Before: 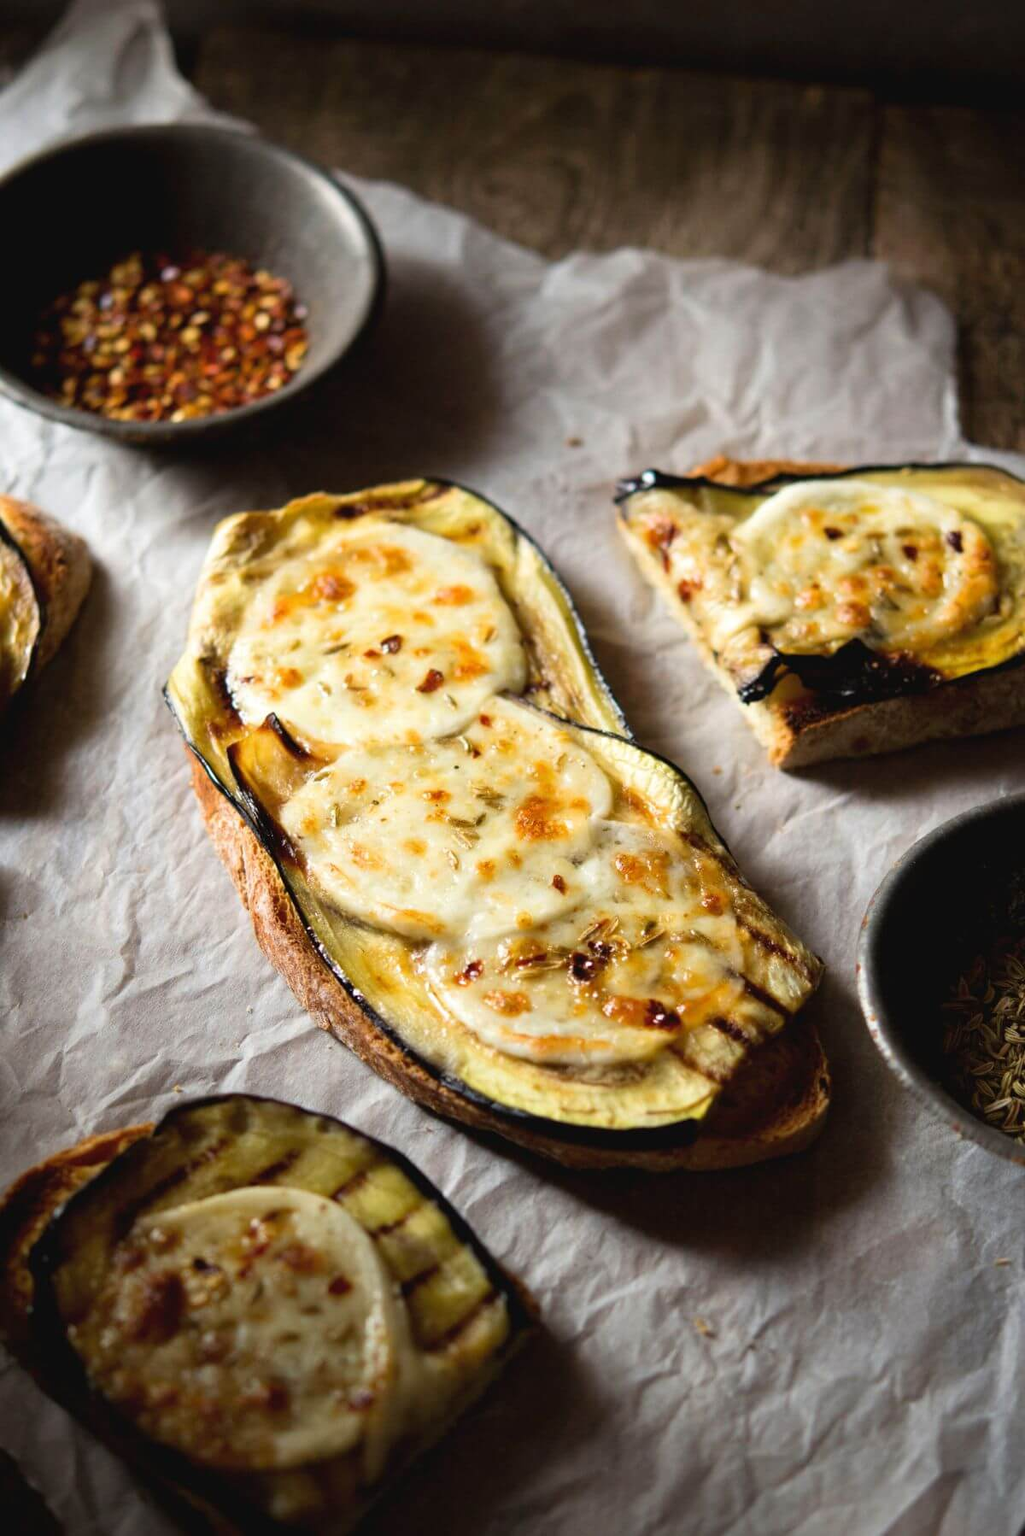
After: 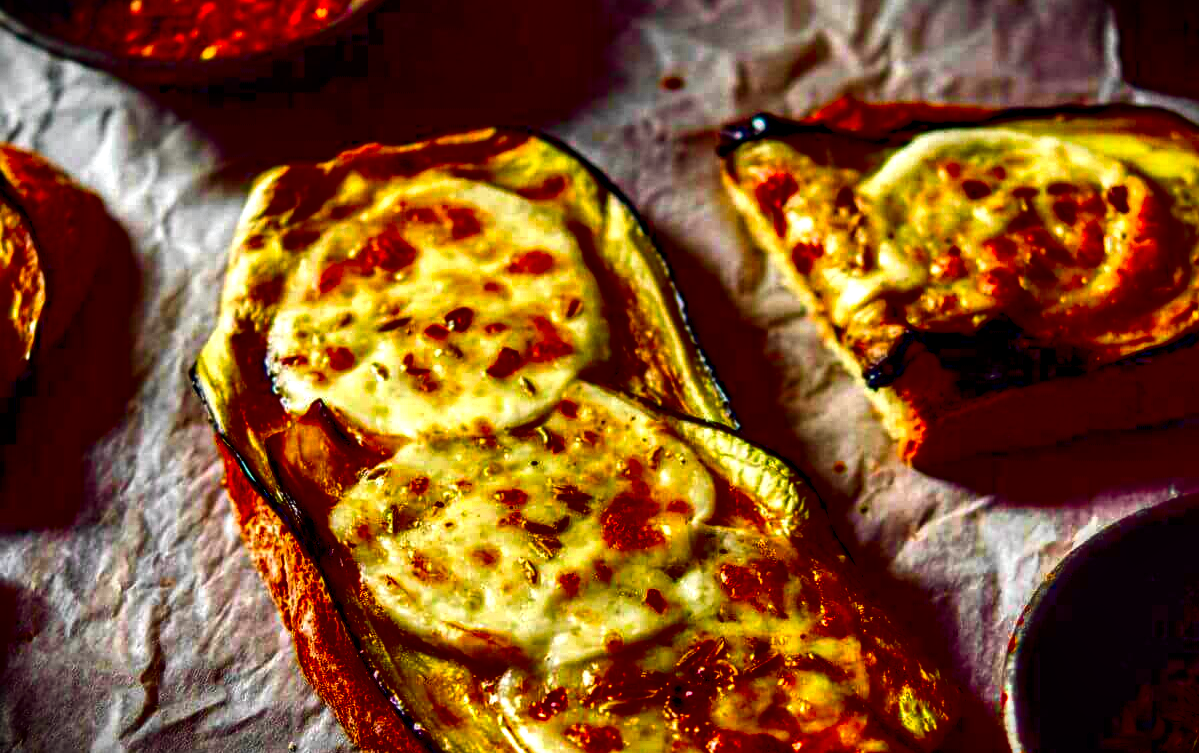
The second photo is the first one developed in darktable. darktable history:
tone curve: curves: ch0 [(0, 0.015) (0.037, 0.032) (0.131, 0.113) (0.275, 0.26) (0.497, 0.505) (0.617, 0.643) (0.704, 0.735) (0.813, 0.842) (0.911, 0.931) (0.997, 1)]; ch1 [(0, 0) (0.301, 0.3) (0.444, 0.438) (0.493, 0.494) (0.501, 0.5) (0.534, 0.543) (0.582, 0.605) (0.658, 0.687) (0.746, 0.79) (1, 1)]; ch2 [(0, 0) (0.246, 0.234) (0.36, 0.356) (0.415, 0.426) (0.476, 0.492) (0.502, 0.499) (0.525, 0.517) (0.533, 0.534) (0.586, 0.598) (0.634, 0.643) (0.706, 0.717) (0.853, 0.83) (1, 0.951)], color space Lab, independent channels, preserve colors none
local contrast: highlights 16%, detail 186%
vignetting: fall-off start 100.32%, brightness -0.853, width/height ratio 1.32, dithering 16-bit output
crop and rotate: top 24.226%, bottom 33.889%
contrast brightness saturation: brightness -0.998, saturation 0.999
shadows and highlights: low approximation 0.01, soften with gaussian
color balance rgb: shadows lift › luminance -21.753%, shadows lift › chroma 8.991%, shadows lift › hue 282.58°, perceptual saturation grading › global saturation 36.394%, perceptual saturation grading › shadows 34.78%, perceptual brilliance grading › global brilliance 2.974%, perceptual brilliance grading › highlights -2.726%, perceptual brilliance grading › shadows 2.749%, global vibrance 20%
